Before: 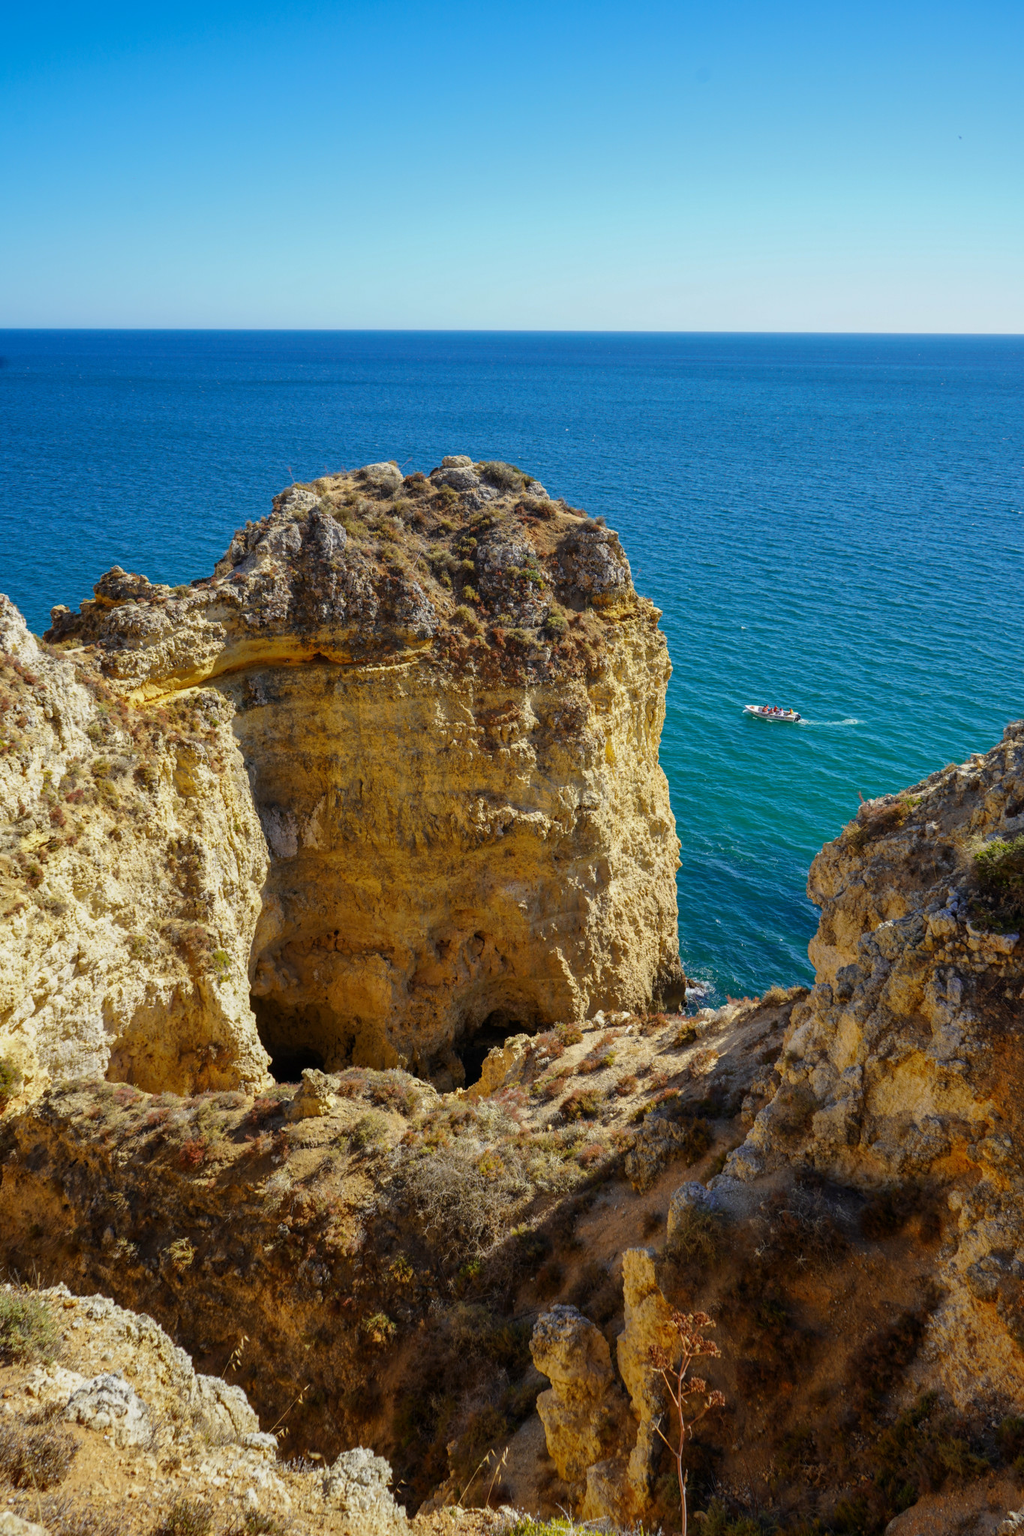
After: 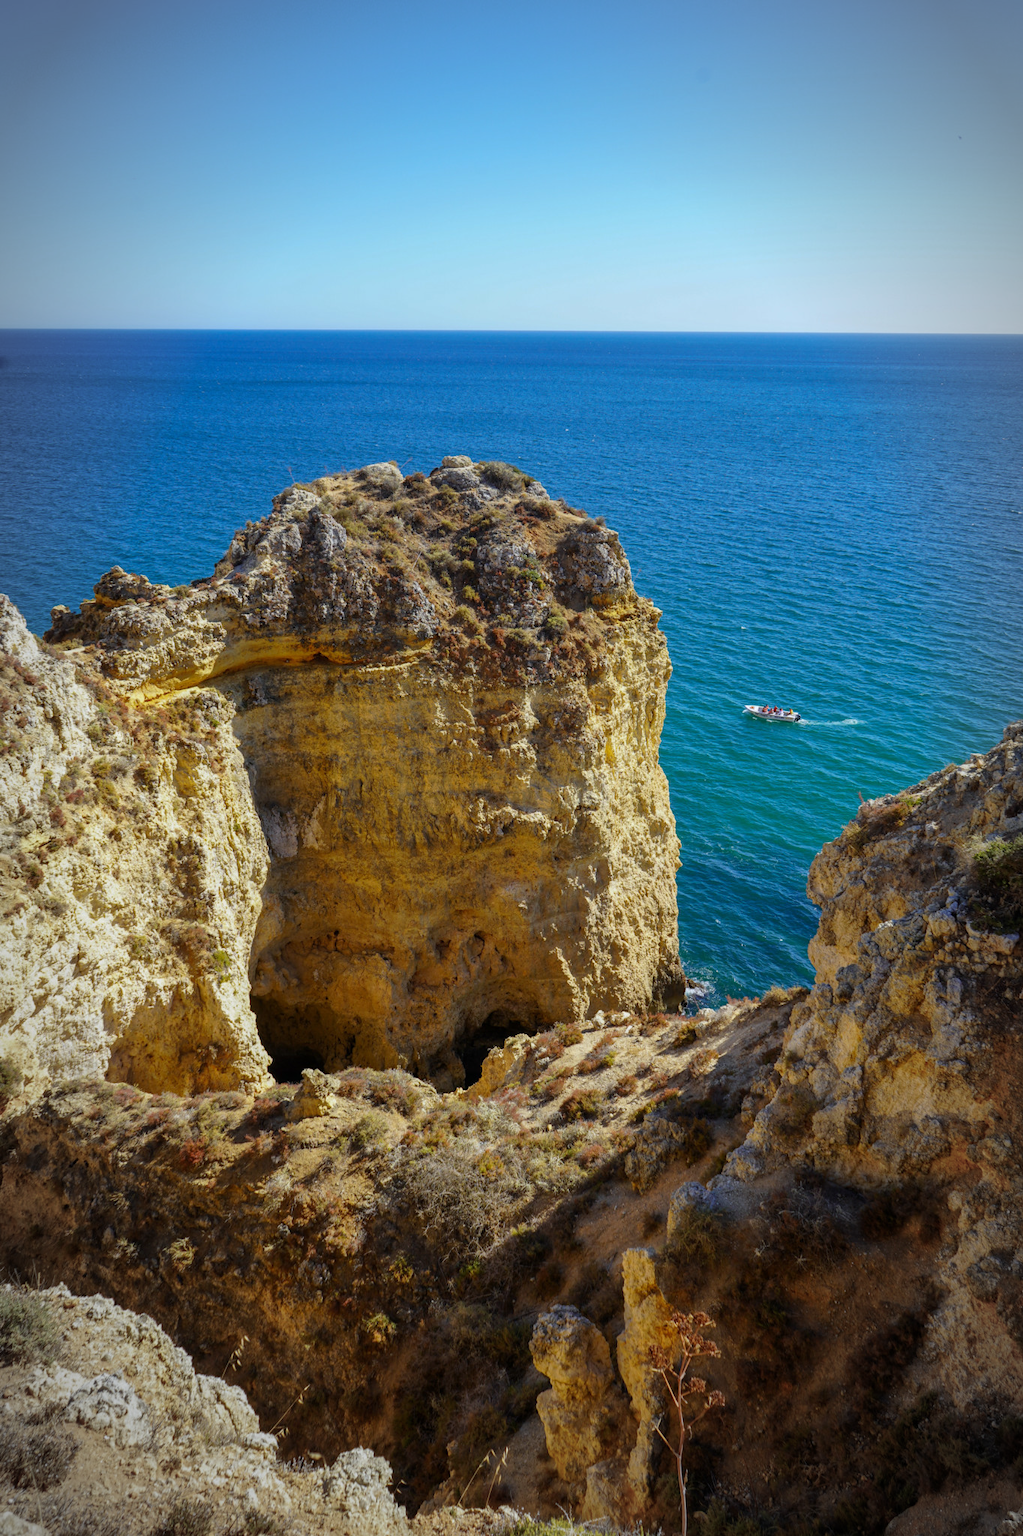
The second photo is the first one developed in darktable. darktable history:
vignetting: automatic ratio true
white balance: red 0.976, blue 1.04
